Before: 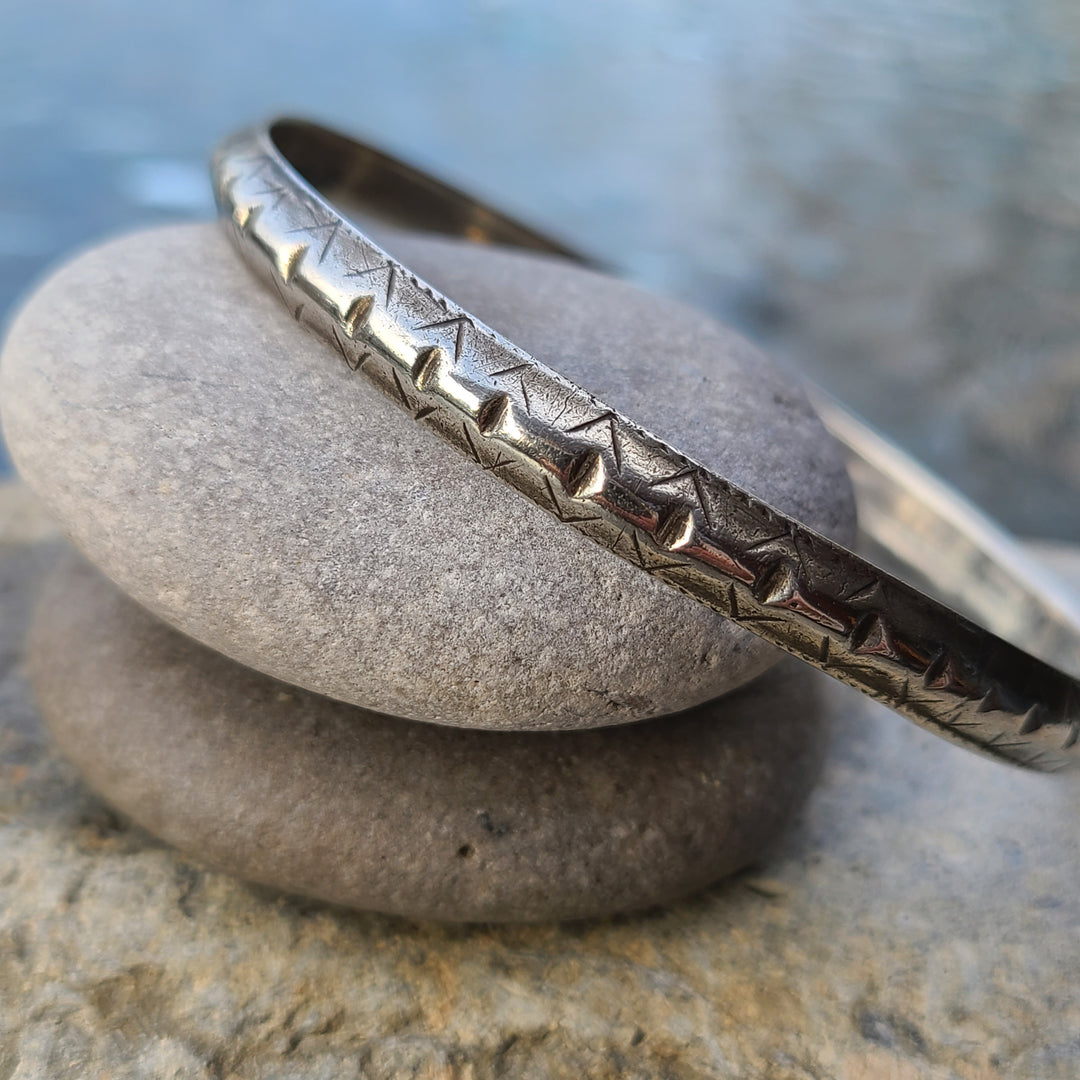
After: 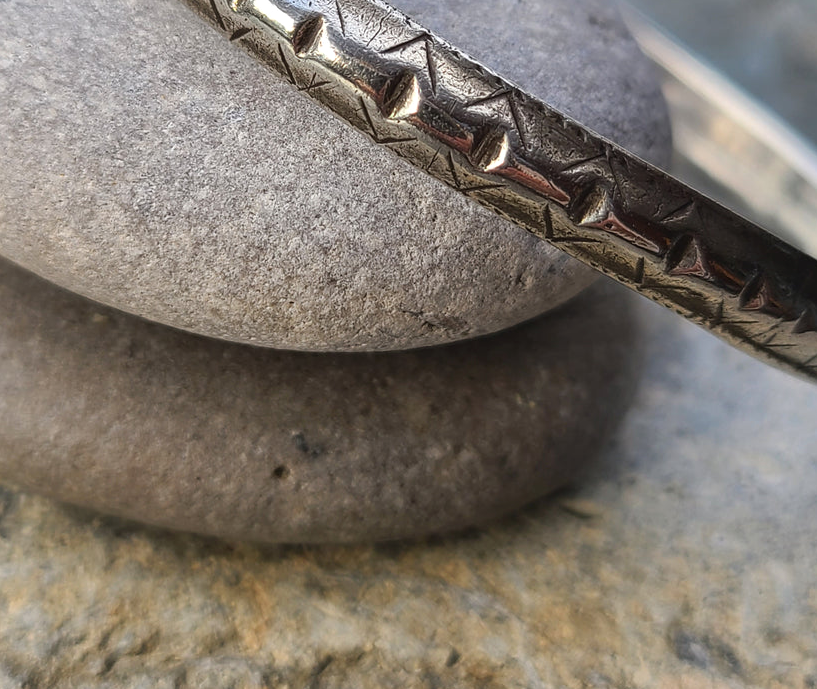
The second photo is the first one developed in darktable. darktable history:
color correction: saturation 0.98
exposure: black level correction -0.001, exposure 0.08 EV, compensate highlight preservation false
crop and rotate: left 17.299%, top 35.115%, right 7.015%, bottom 1.024%
